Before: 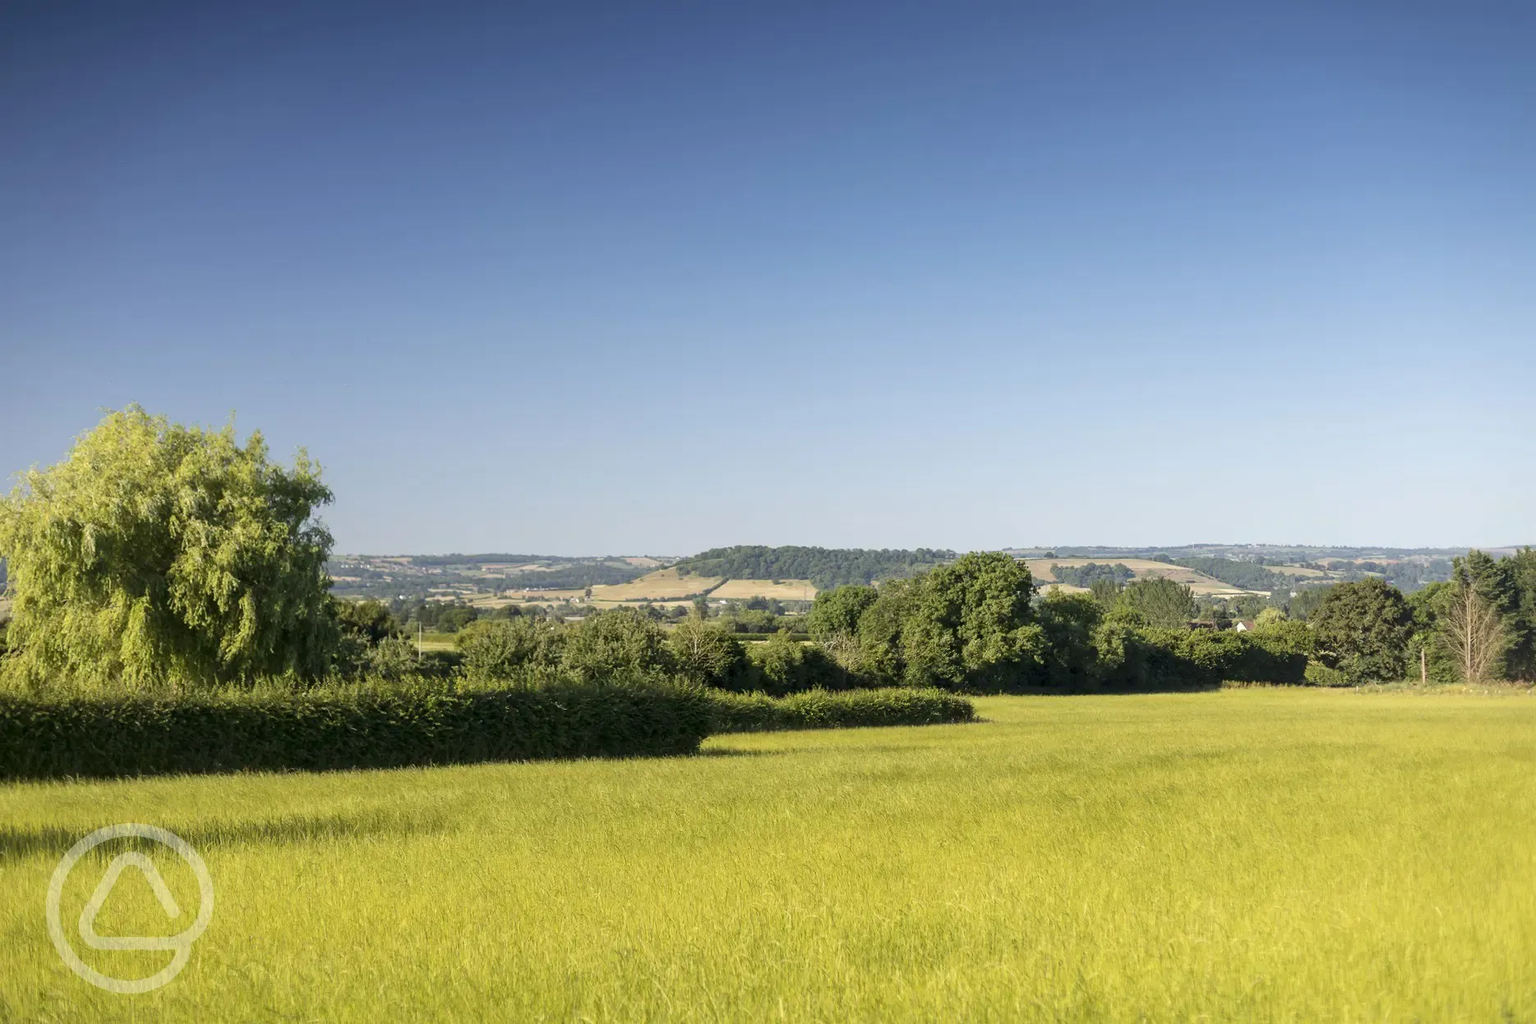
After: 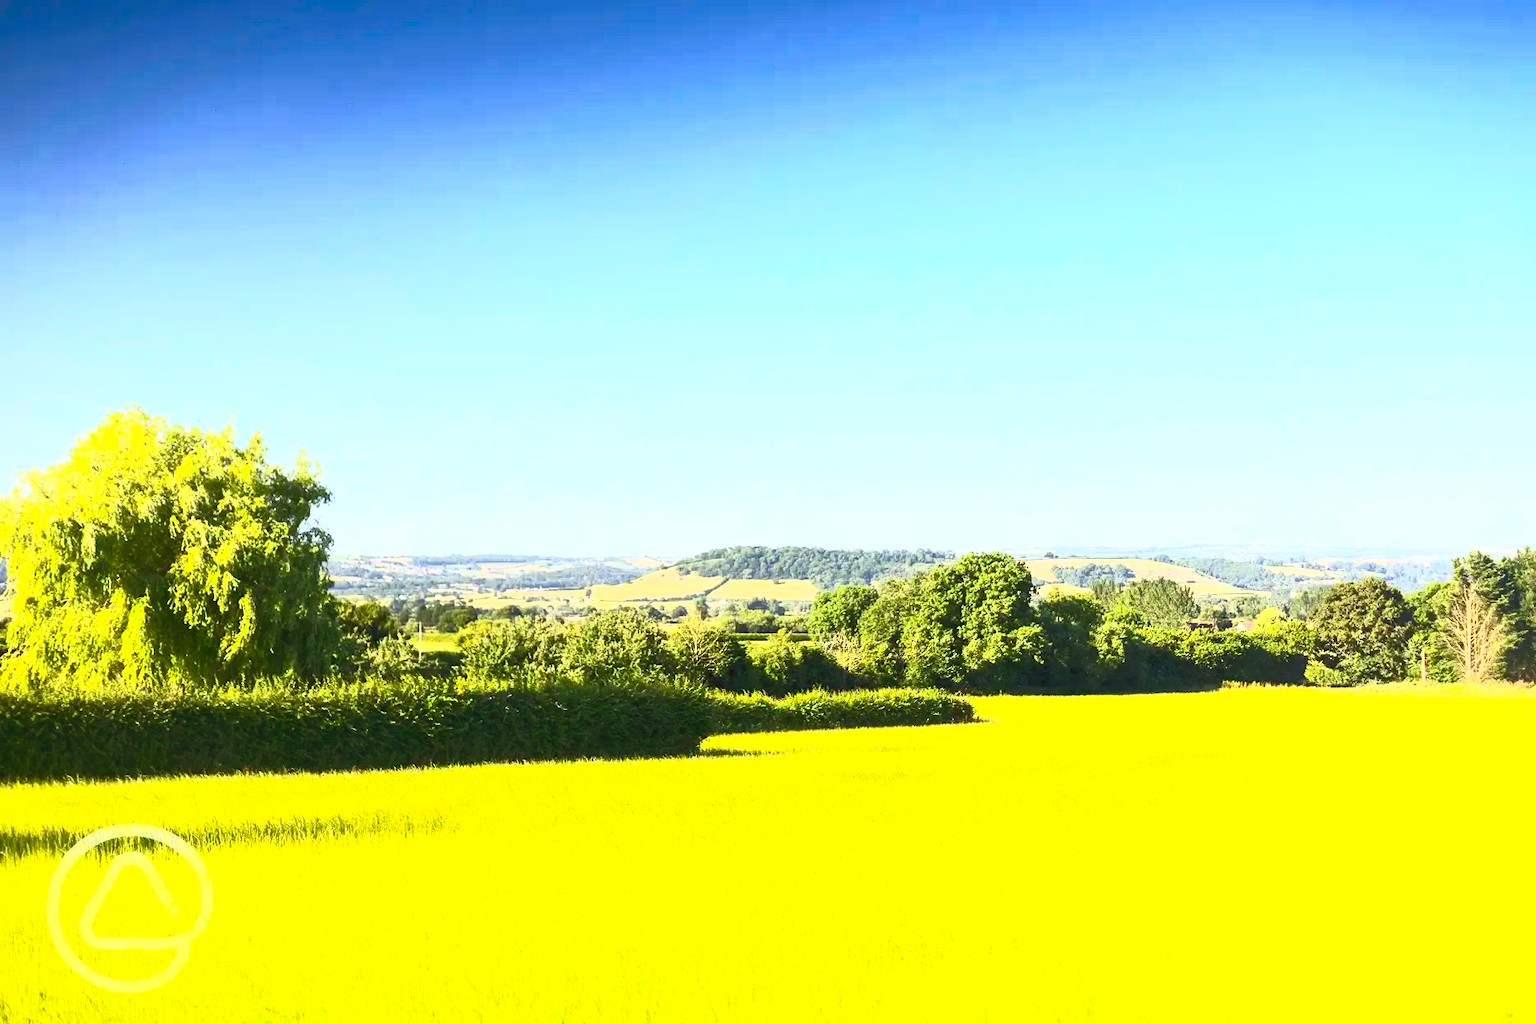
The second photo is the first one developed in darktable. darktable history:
contrast brightness saturation: contrast 0.994, brightness 0.985, saturation 0.997
